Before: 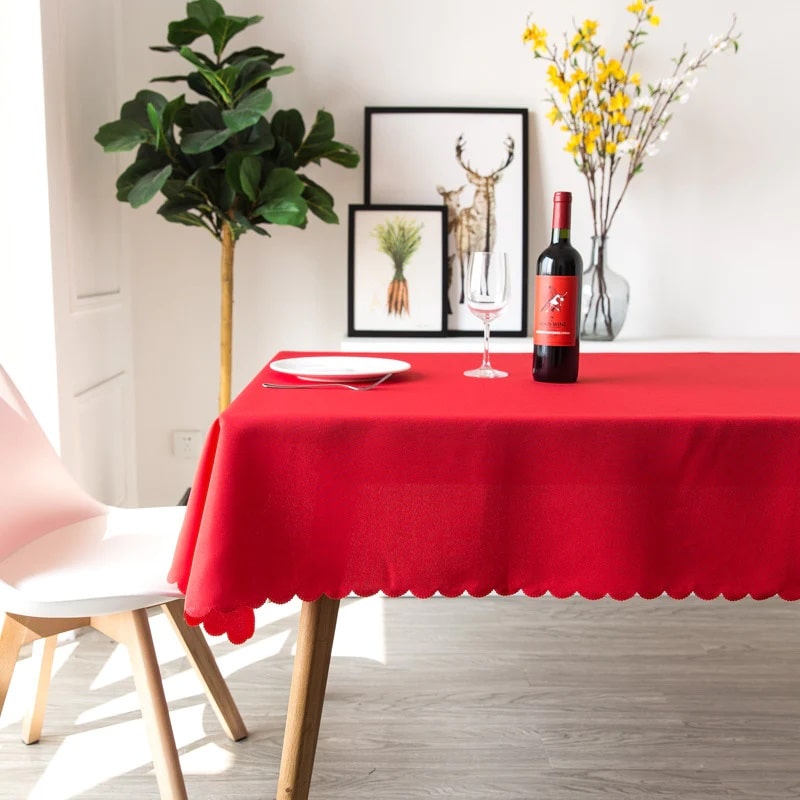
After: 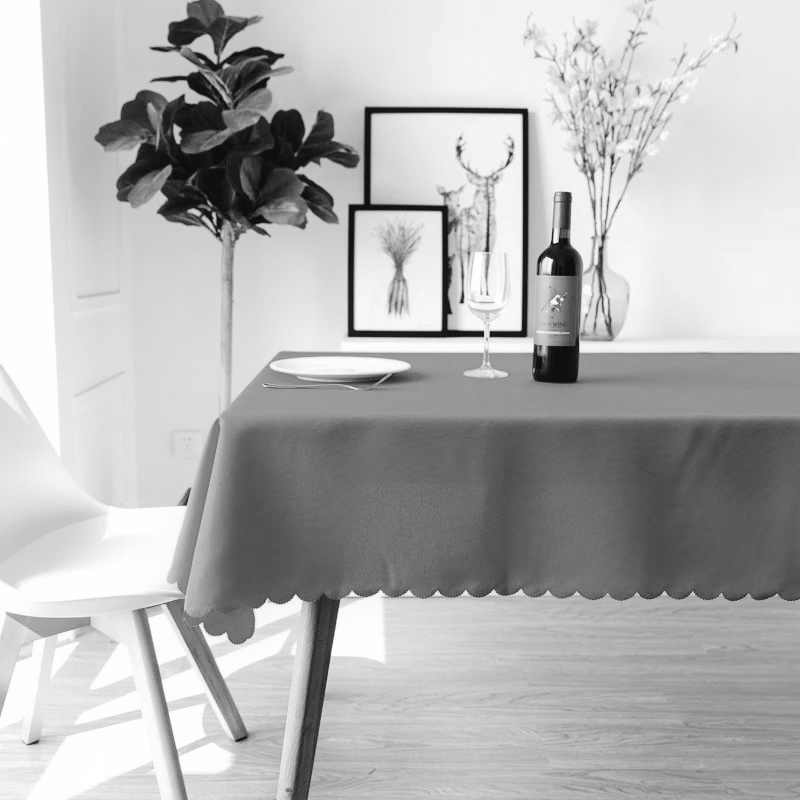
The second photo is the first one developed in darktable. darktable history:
tone curve: curves: ch0 [(0, 0) (0.003, 0.036) (0.011, 0.039) (0.025, 0.039) (0.044, 0.043) (0.069, 0.05) (0.1, 0.072) (0.136, 0.102) (0.177, 0.144) (0.224, 0.204) (0.277, 0.288) (0.335, 0.384) (0.399, 0.477) (0.468, 0.575) (0.543, 0.652) (0.623, 0.724) (0.709, 0.785) (0.801, 0.851) (0.898, 0.915) (1, 1)], preserve colors none
monochrome: on, module defaults
color correction: highlights a* 10.32, highlights b* 14.66, shadows a* -9.59, shadows b* -15.02
